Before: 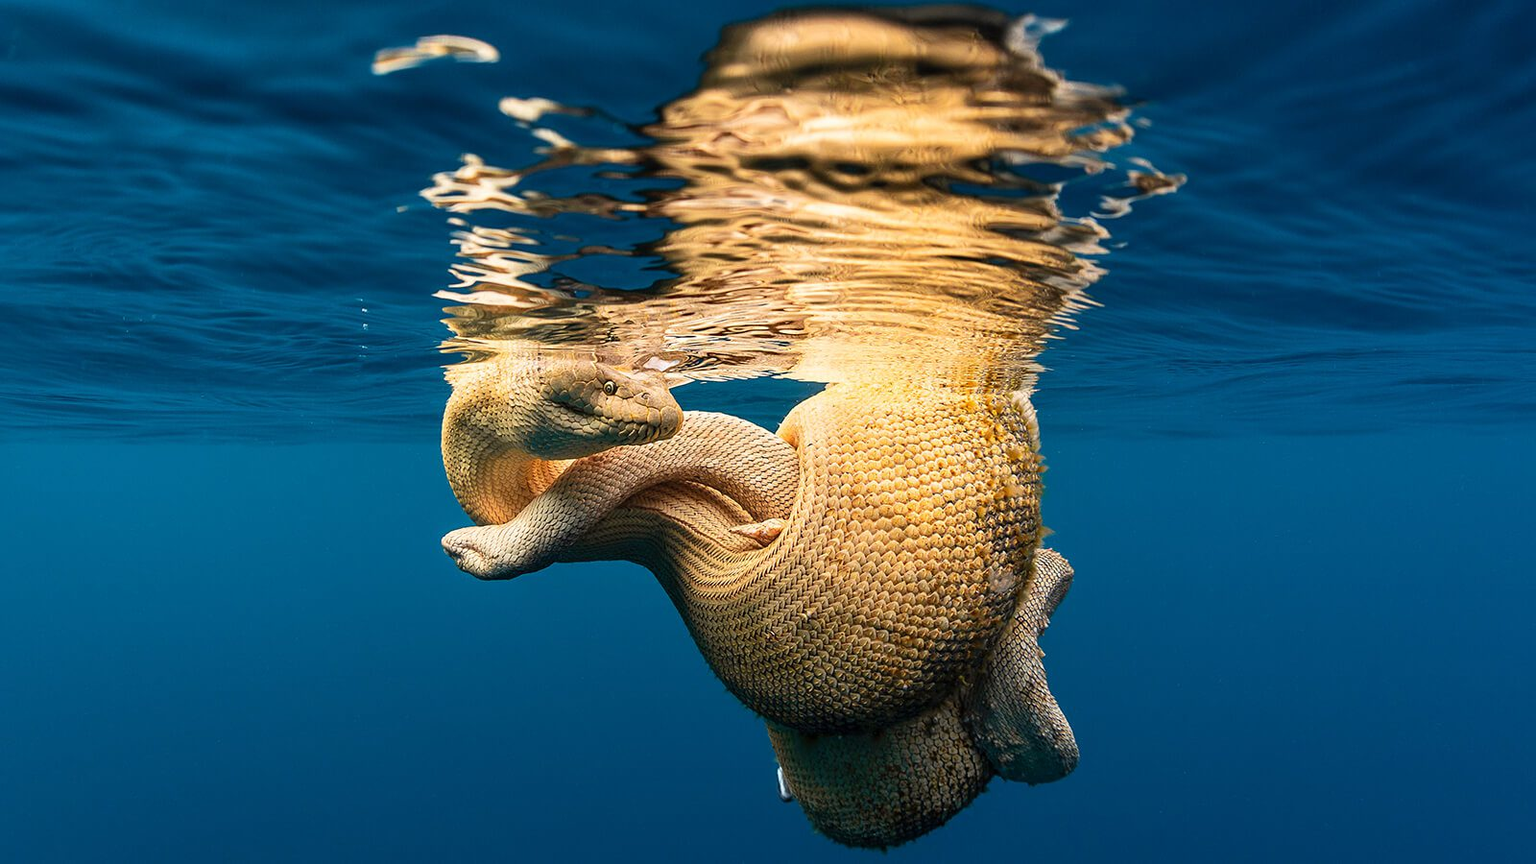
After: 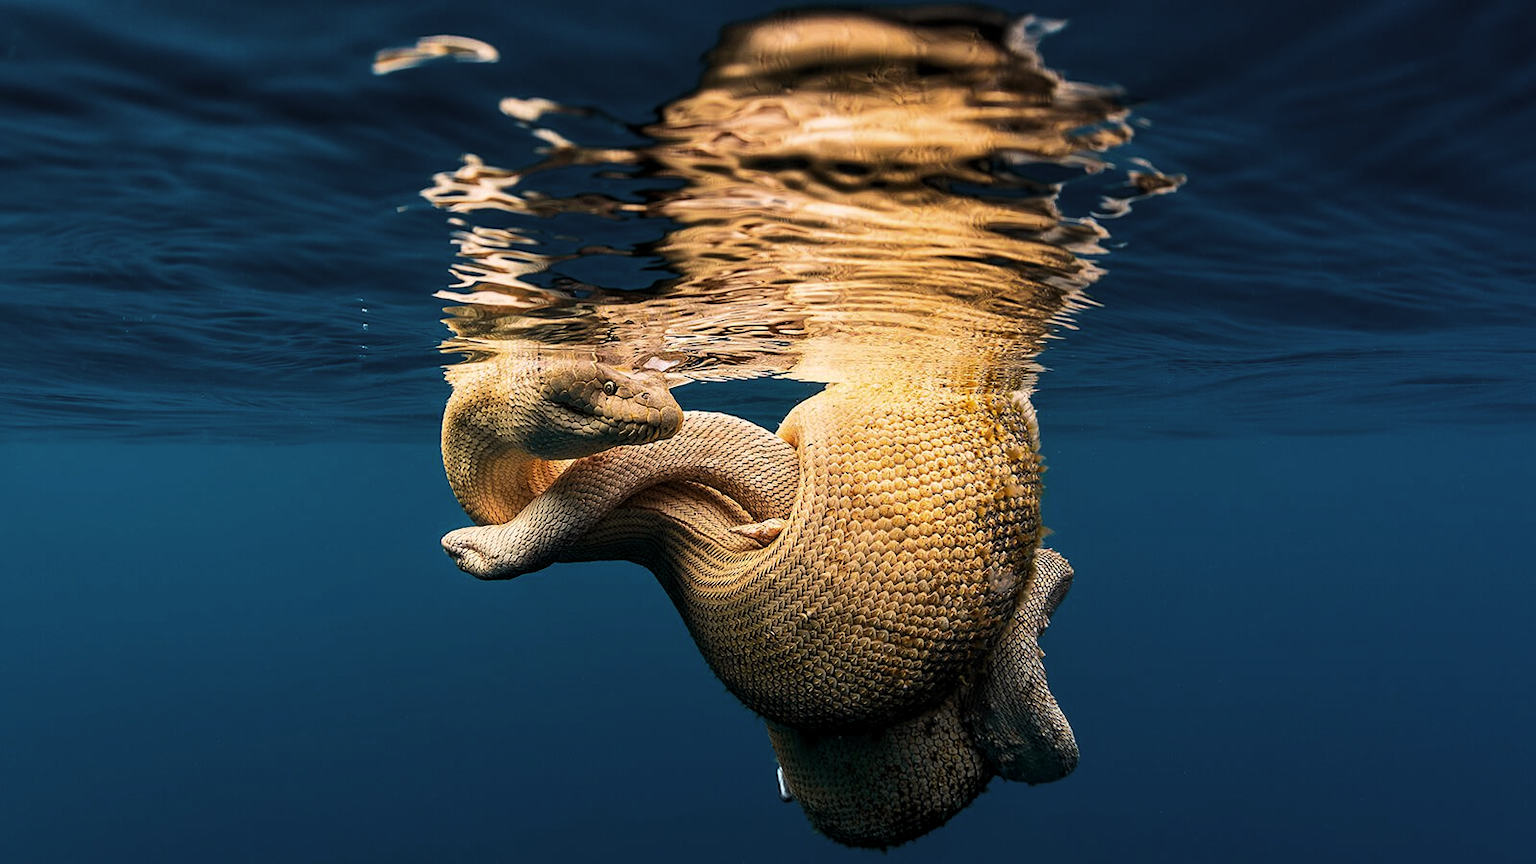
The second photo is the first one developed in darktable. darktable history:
levels: levels [0.029, 0.545, 0.971]
graduated density: density 0.38 EV, hardness 21%, rotation -6.11°, saturation 32%
